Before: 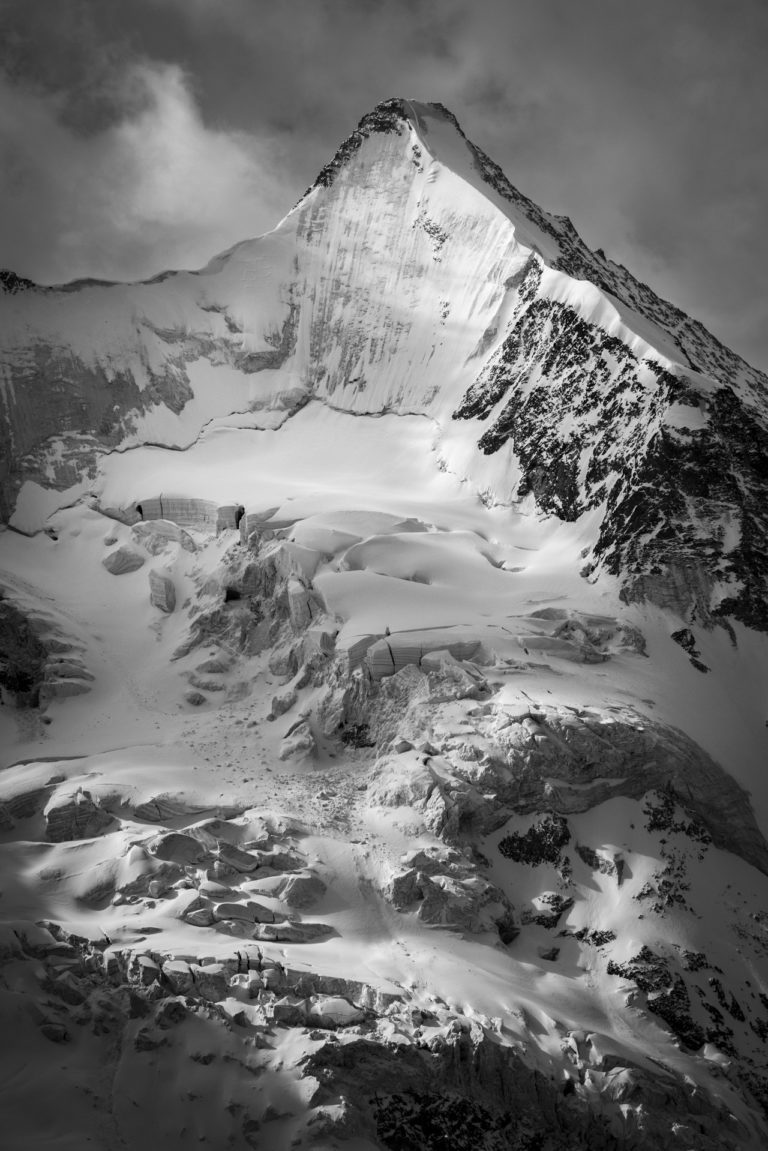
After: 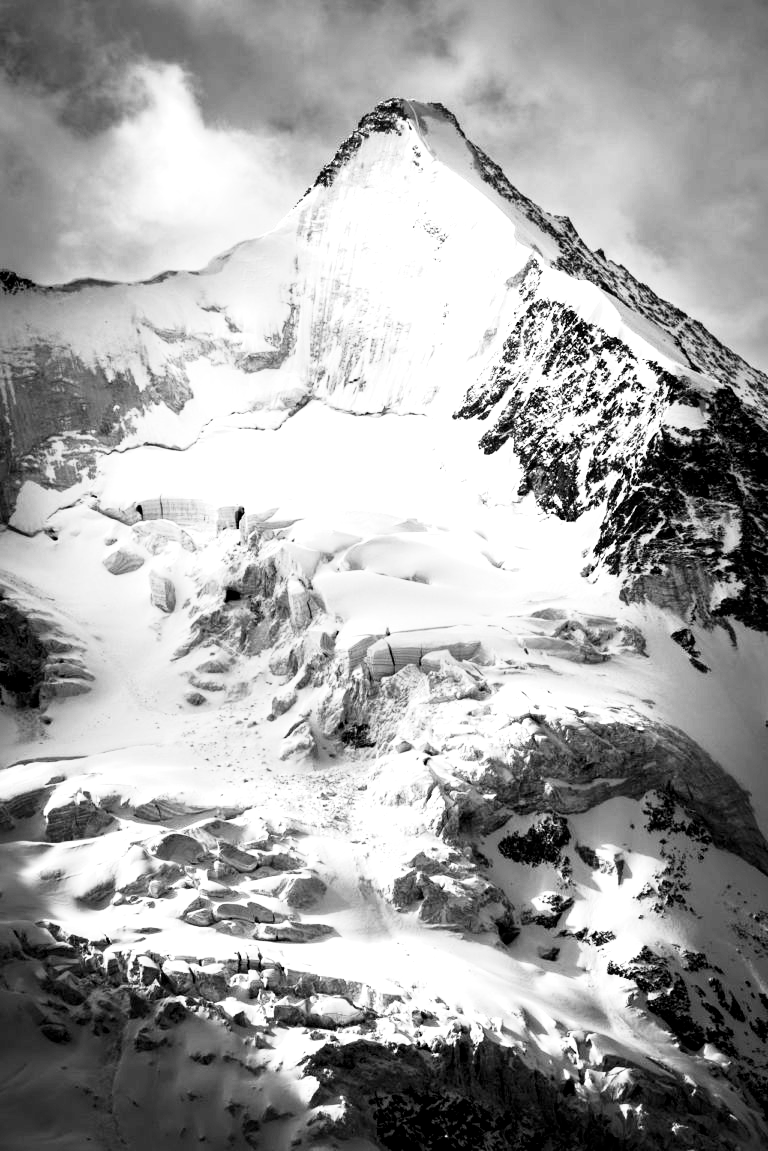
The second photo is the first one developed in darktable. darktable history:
tone curve: curves: ch0 [(0.016, 0.011) (0.084, 0.026) (0.469, 0.508) (0.721, 0.862) (1, 1)], color space Lab, independent channels, preserve colors none
exposure: exposure 1 EV, compensate exposure bias true, compensate highlight preservation false
local contrast: highlights 101%, shadows 100%, detail 119%, midtone range 0.2
